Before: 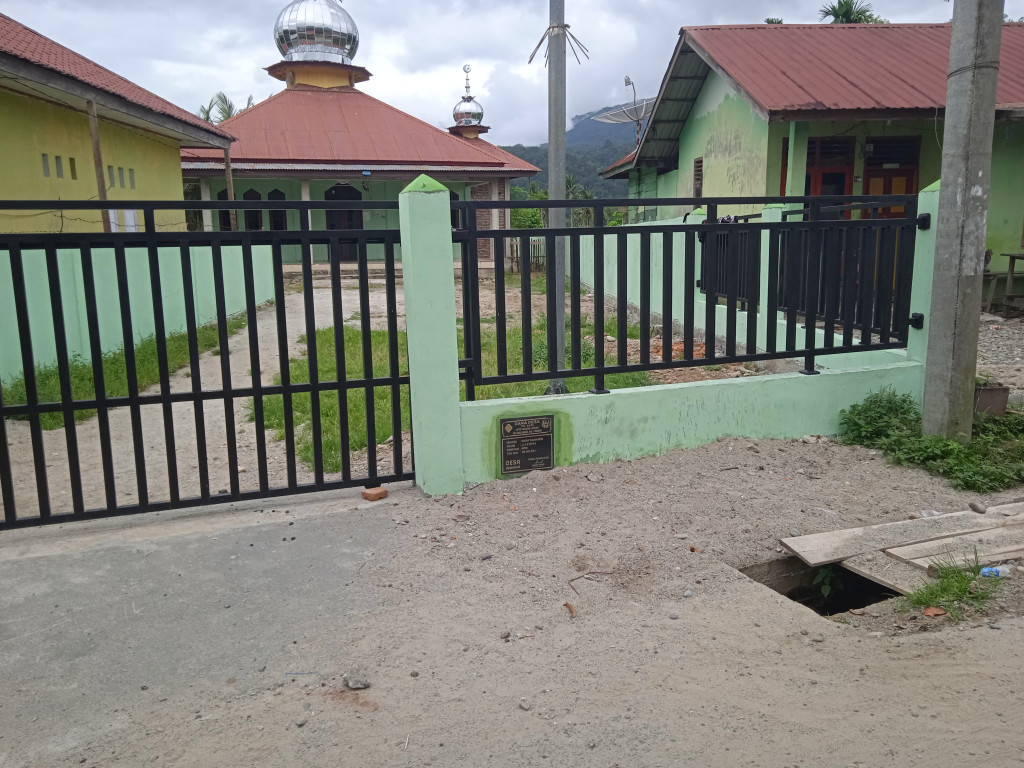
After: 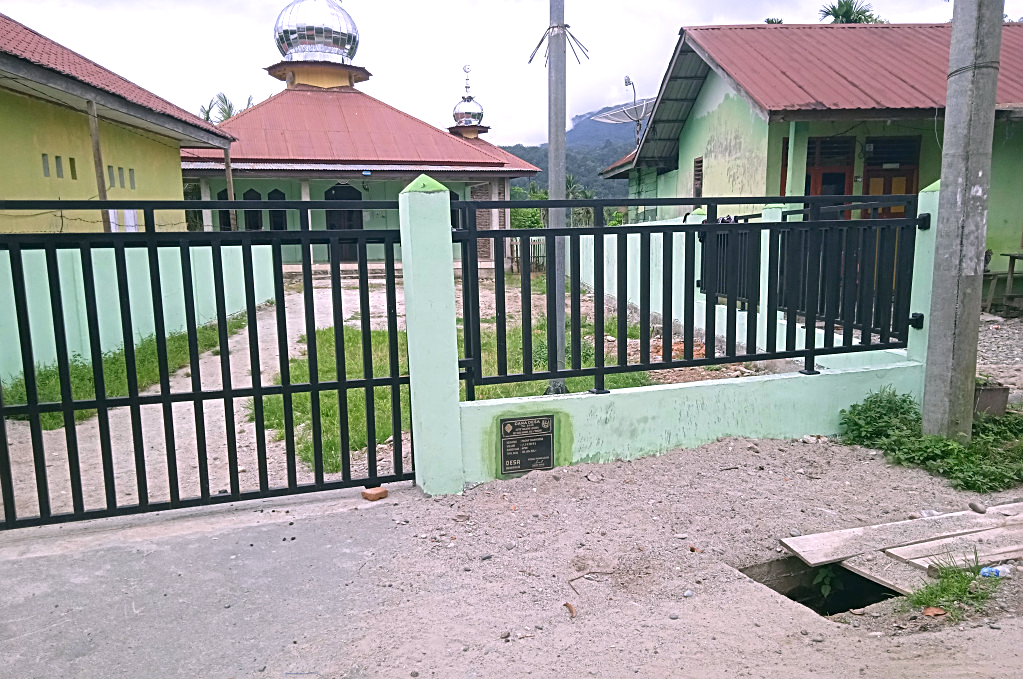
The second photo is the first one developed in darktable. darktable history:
exposure: exposure 0.667 EV, compensate exposure bias true, compensate highlight preservation false
sharpen: on, module defaults
crop and rotate: top 0%, bottom 11.492%
color correction: highlights a* 4.31, highlights b* 4.96, shadows a* -8.22, shadows b* 4.63
color calibration: illuminant as shot in camera, x 0.362, y 0.384, temperature 4535.74 K
